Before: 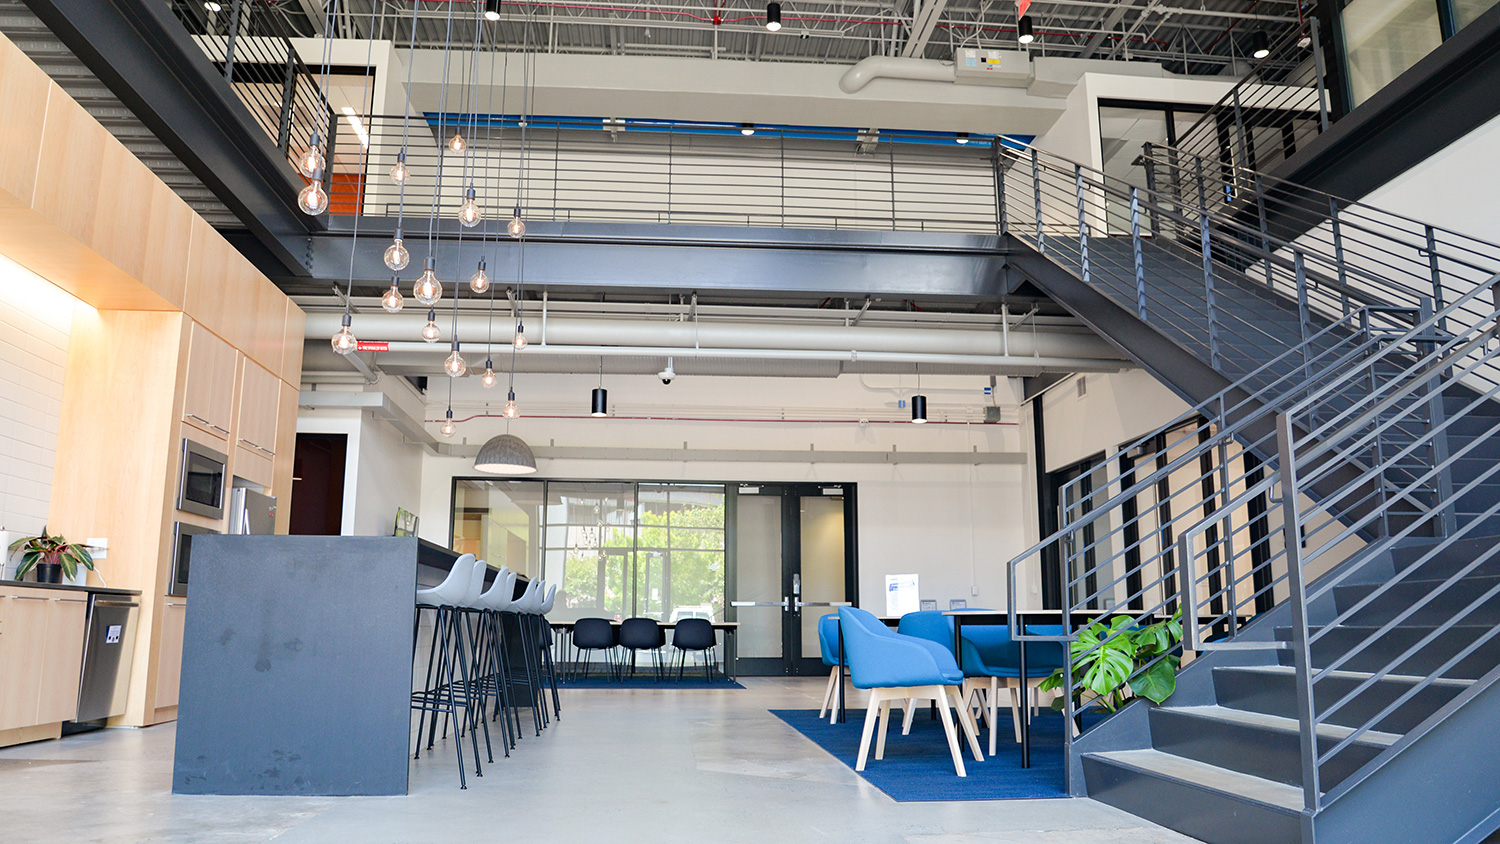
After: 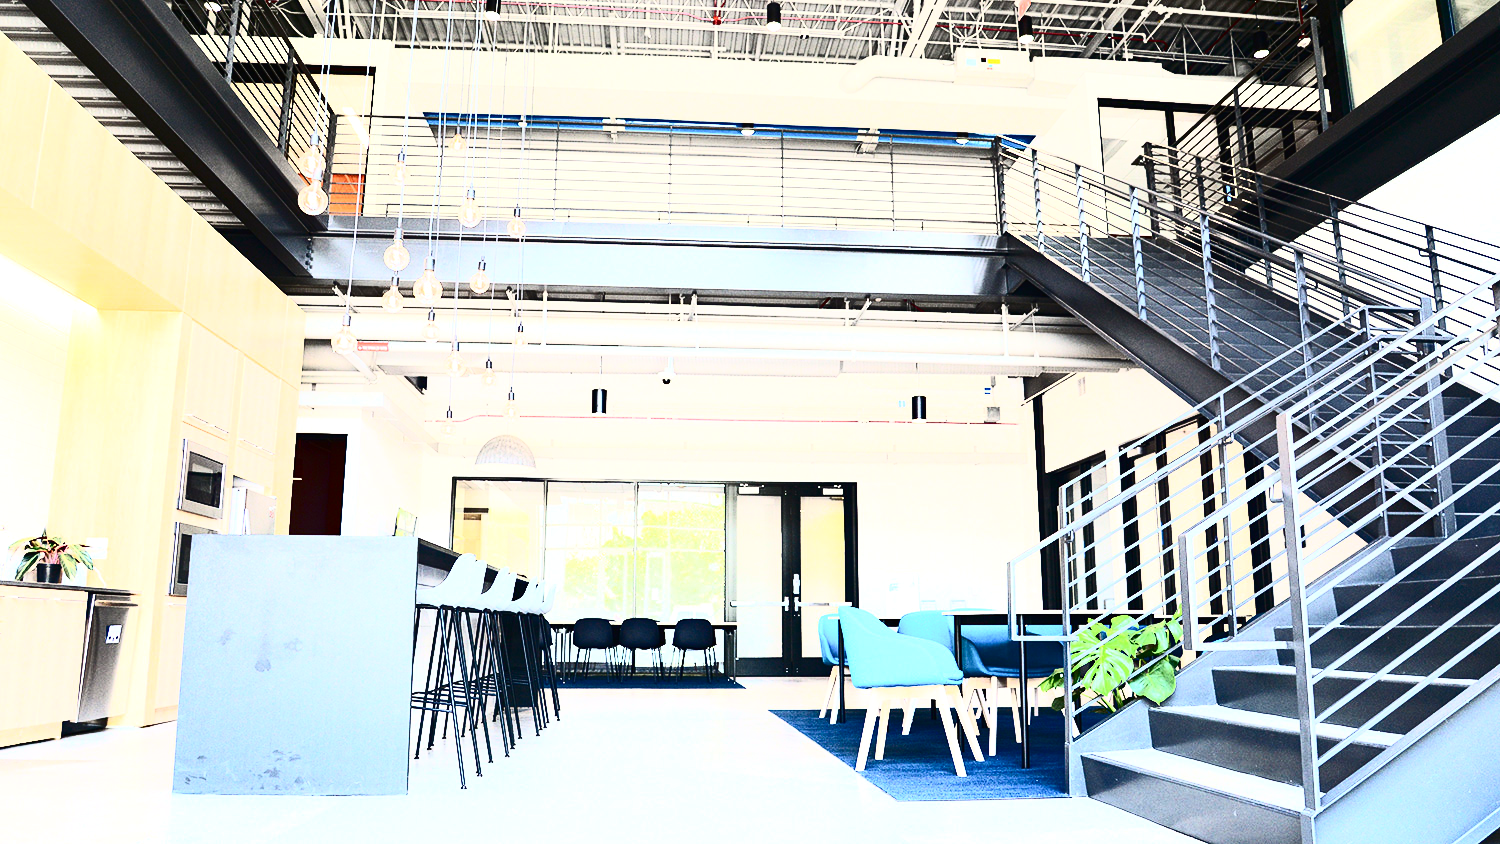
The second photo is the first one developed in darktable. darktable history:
tone equalizer: on, module defaults
exposure: black level correction 0, exposure 0.894 EV, compensate exposure bias true, compensate highlight preservation false
contrast equalizer: y [[0.511, 0.558, 0.631, 0.632, 0.559, 0.512], [0.5 ×6], [0.507, 0.559, 0.627, 0.644, 0.647, 0.647], [0 ×6], [0 ×6]], mix -0.301
contrast brightness saturation: contrast 0.914, brightness 0.198
